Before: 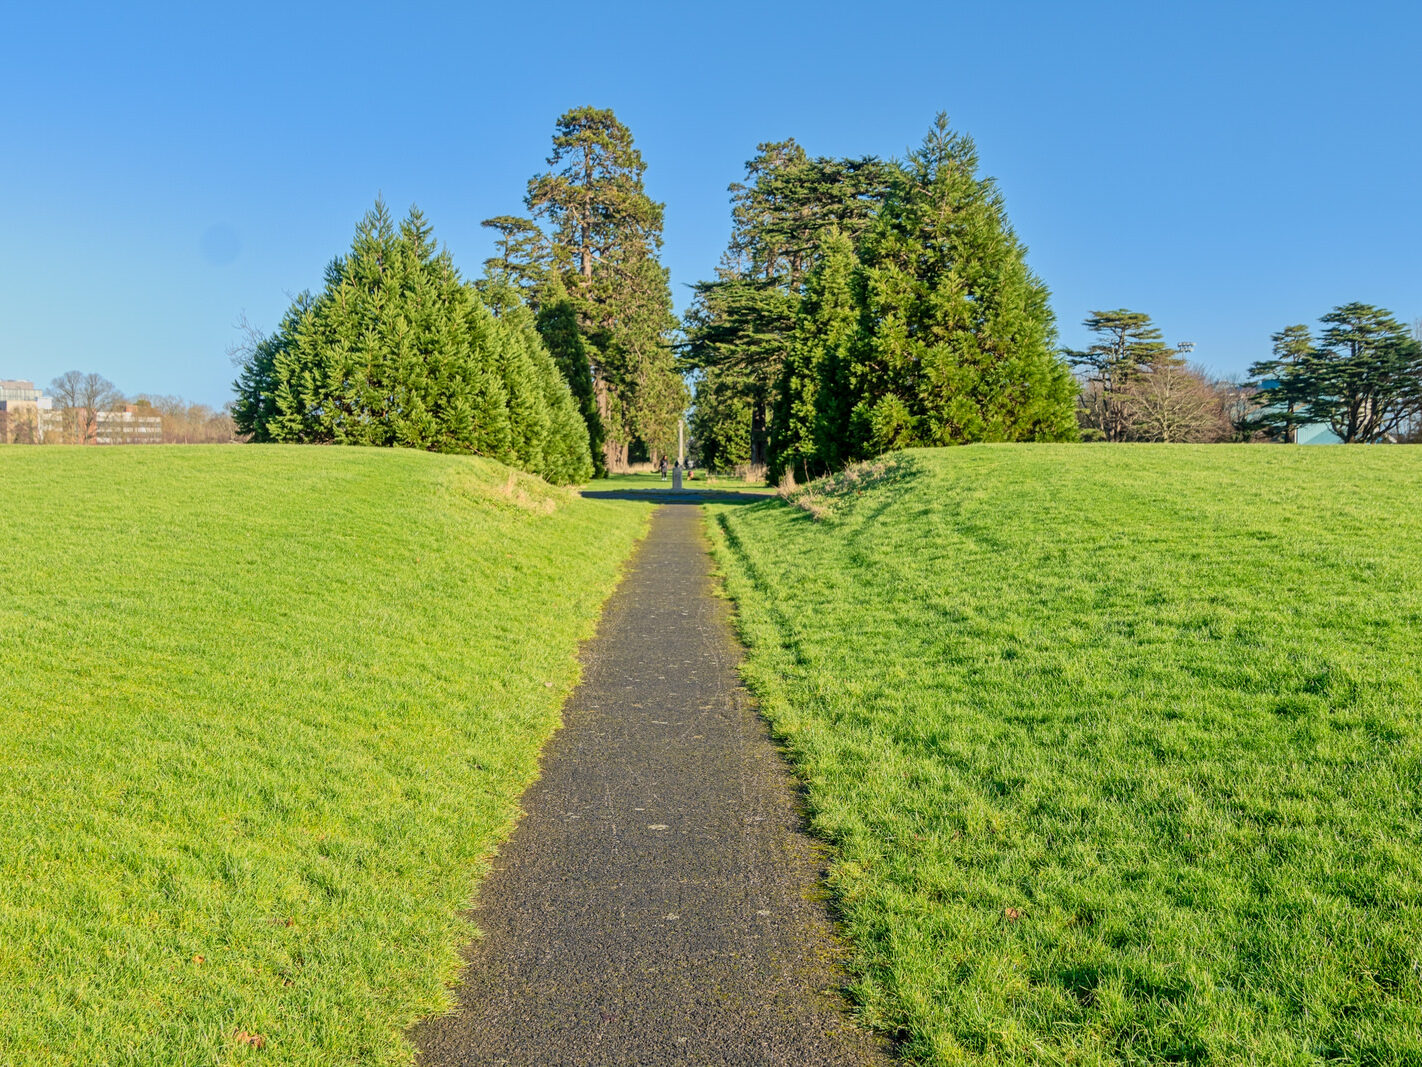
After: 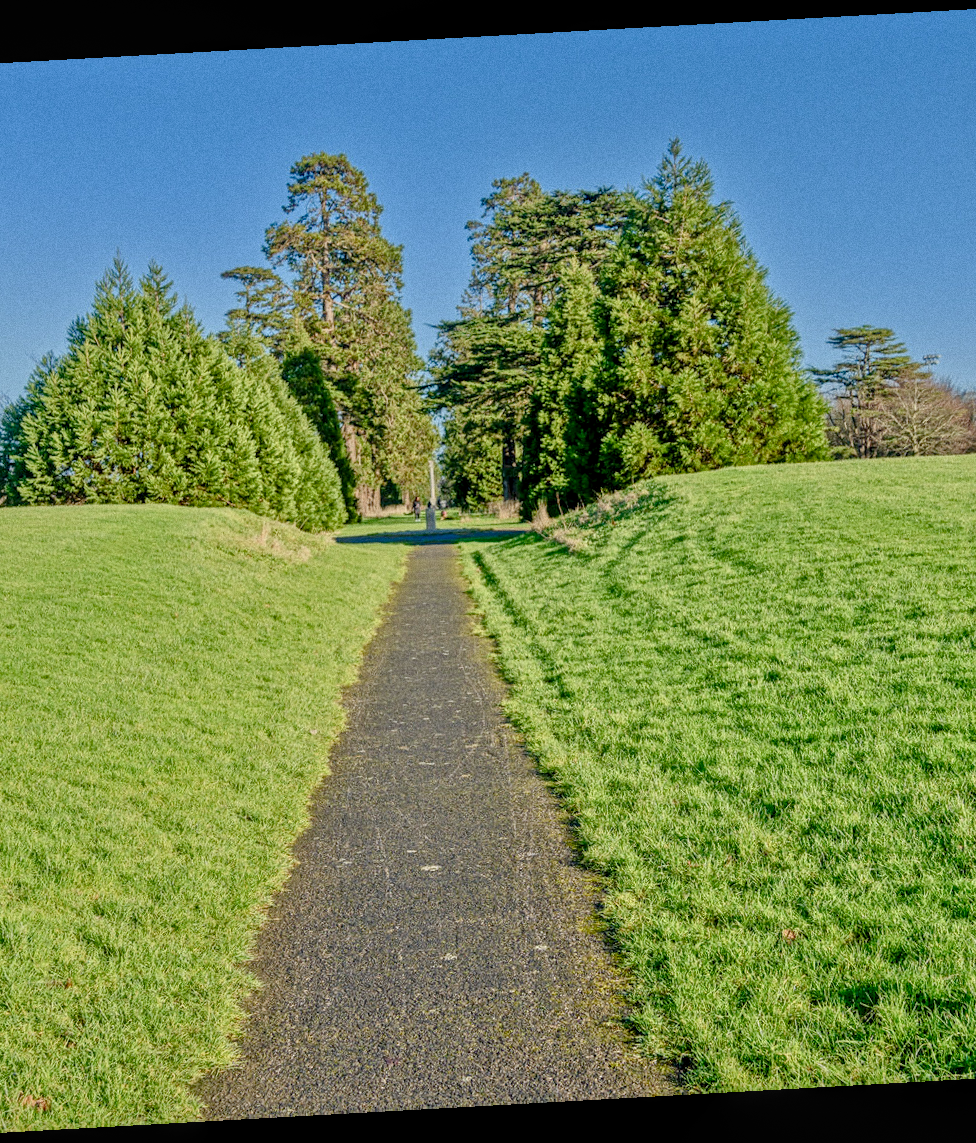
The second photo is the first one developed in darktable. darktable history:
exposure: black level correction 0.001, exposure 0.5 EV, compensate exposure bias true, compensate highlight preservation false
tone equalizer: -8 EV -0.002 EV, -7 EV 0.005 EV, -6 EV -0.008 EV, -5 EV 0.007 EV, -4 EV -0.042 EV, -3 EV -0.233 EV, -2 EV -0.662 EV, -1 EV -0.983 EV, +0 EV -0.969 EV, smoothing diameter 2%, edges refinement/feathering 20, mask exposure compensation -1.57 EV, filter diffusion 5
white balance: red 0.982, blue 1.018
crop and rotate: left 18.442%, right 15.508%
color balance rgb: perceptual saturation grading › global saturation 20%, perceptual saturation grading › highlights -50%, perceptual saturation grading › shadows 30%
local contrast: on, module defaults
grain: coarseness 0.09 ISO
rotate and perspective: rotation -3.18°, automatic cropping off
